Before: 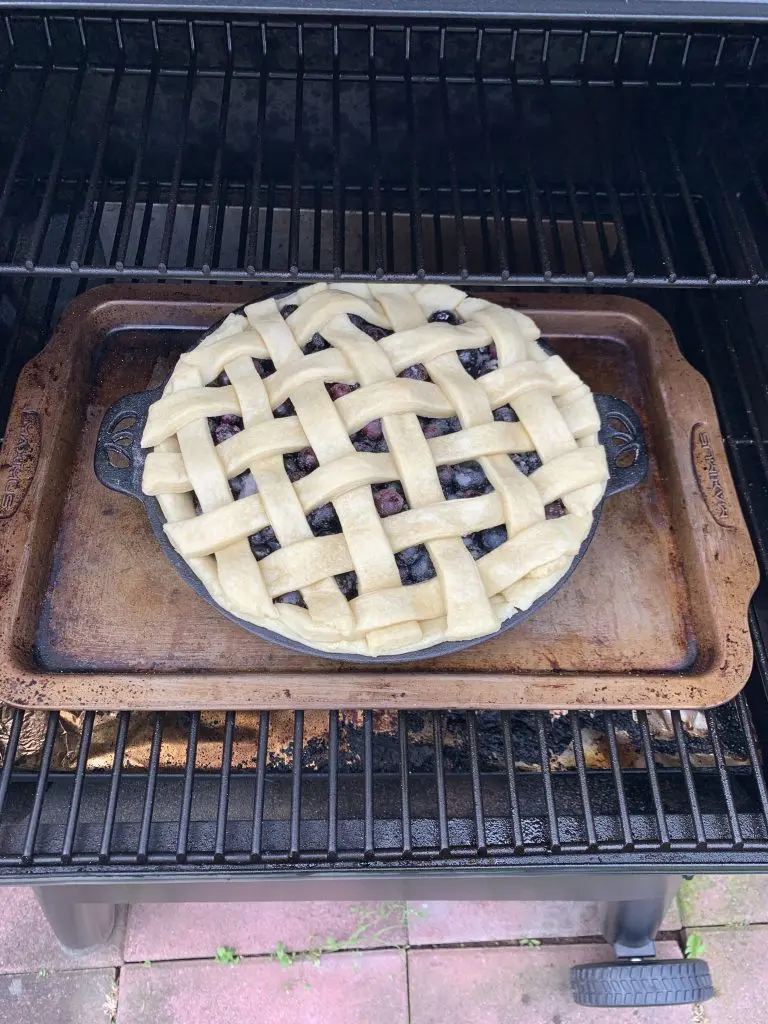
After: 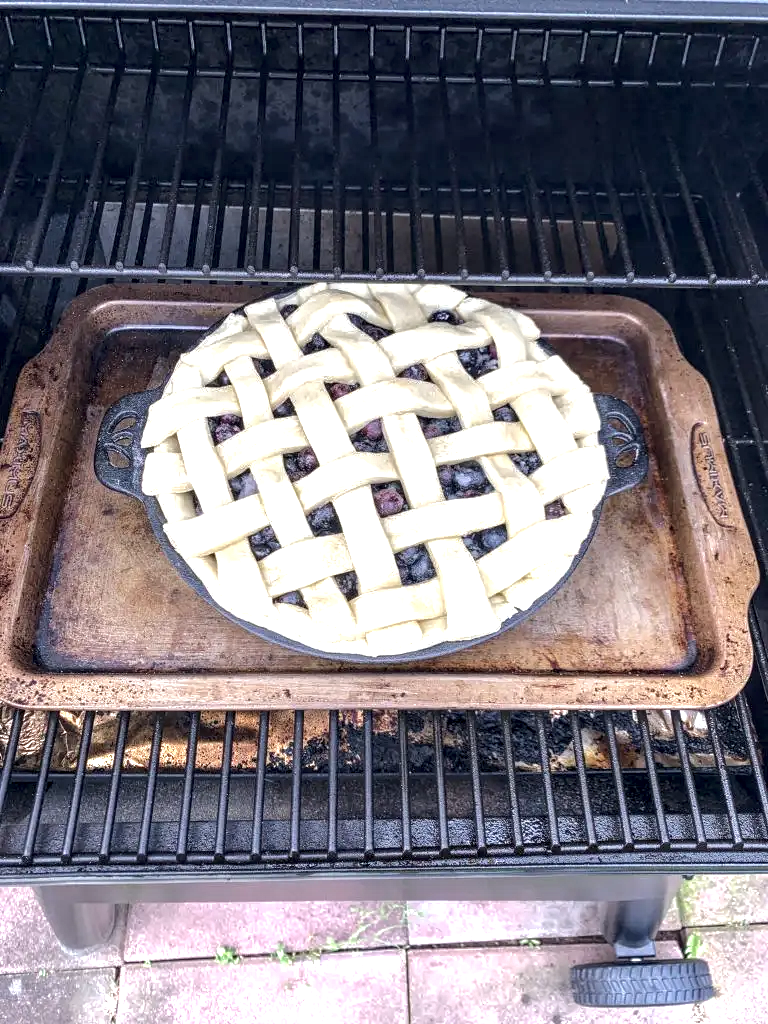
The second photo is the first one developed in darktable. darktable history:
local contrast: detail 160%
exposure: black level correction 0, exposure 0.7 EV, compensate exposure bias true, compensate highlight preservation false
rgb curve: curves: ch0 [(0, 0) (0.175, 0.154) (0.785, 0.663) (1, 1)]
